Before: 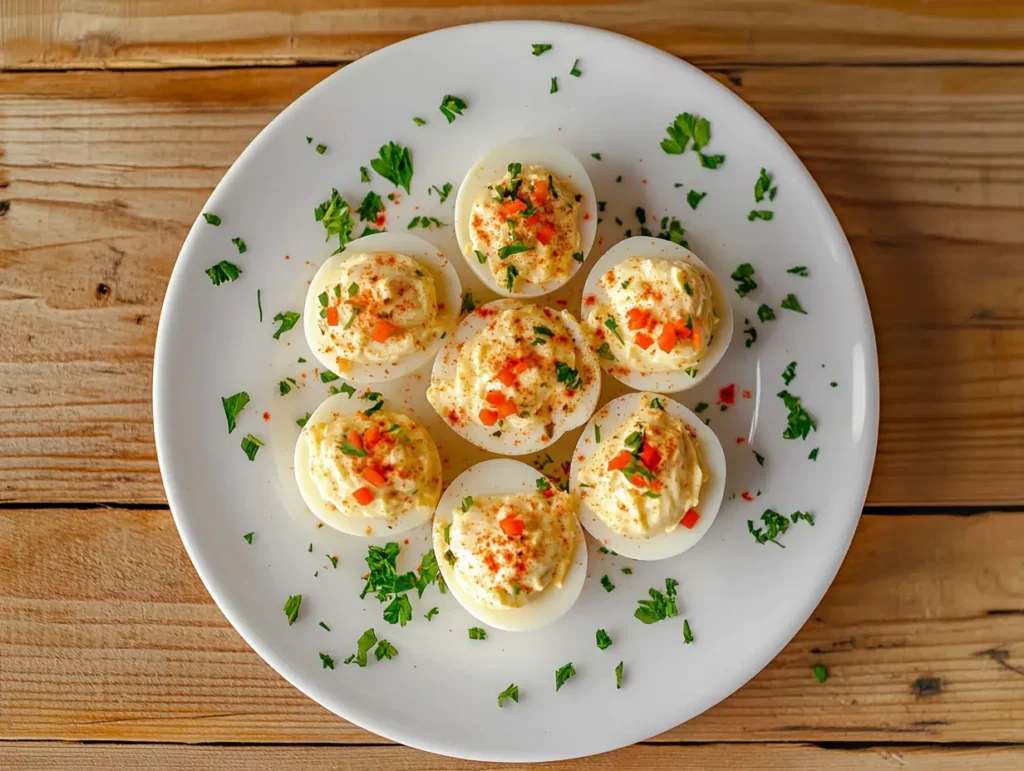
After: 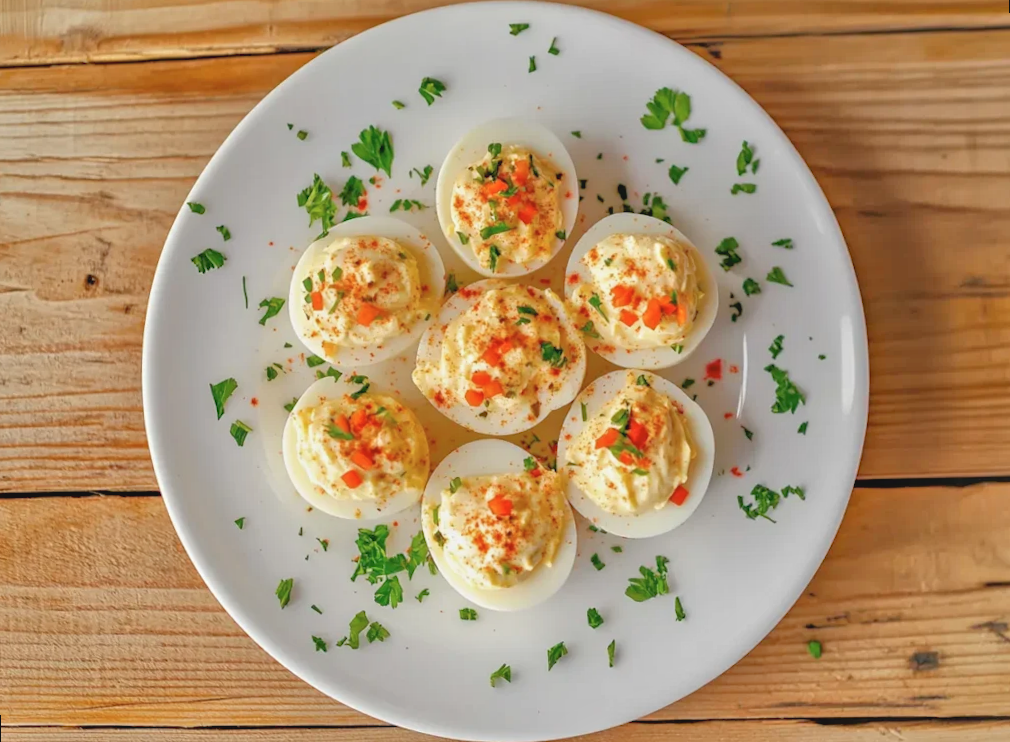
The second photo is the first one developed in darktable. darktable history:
tone equalizer: -7 EV 0.15 EV, -6 EV 0.6 EV, -5 EV 1.15 EV, -4 EV 1.33 EV, -3 EV 1.15 EV, -2 EV 0.6 EV, -1 EV 0.15 EV, mask exposure compensation -0.5 EV
rotate and perspective: rotation -1.32°, lens shift (horizontal) -0.031, crop left 0.015, crop right 0.985, crop top 0.047, crop bottom 0.982
contrast brightness saturation: contrast -0.1, saturation -0.1
